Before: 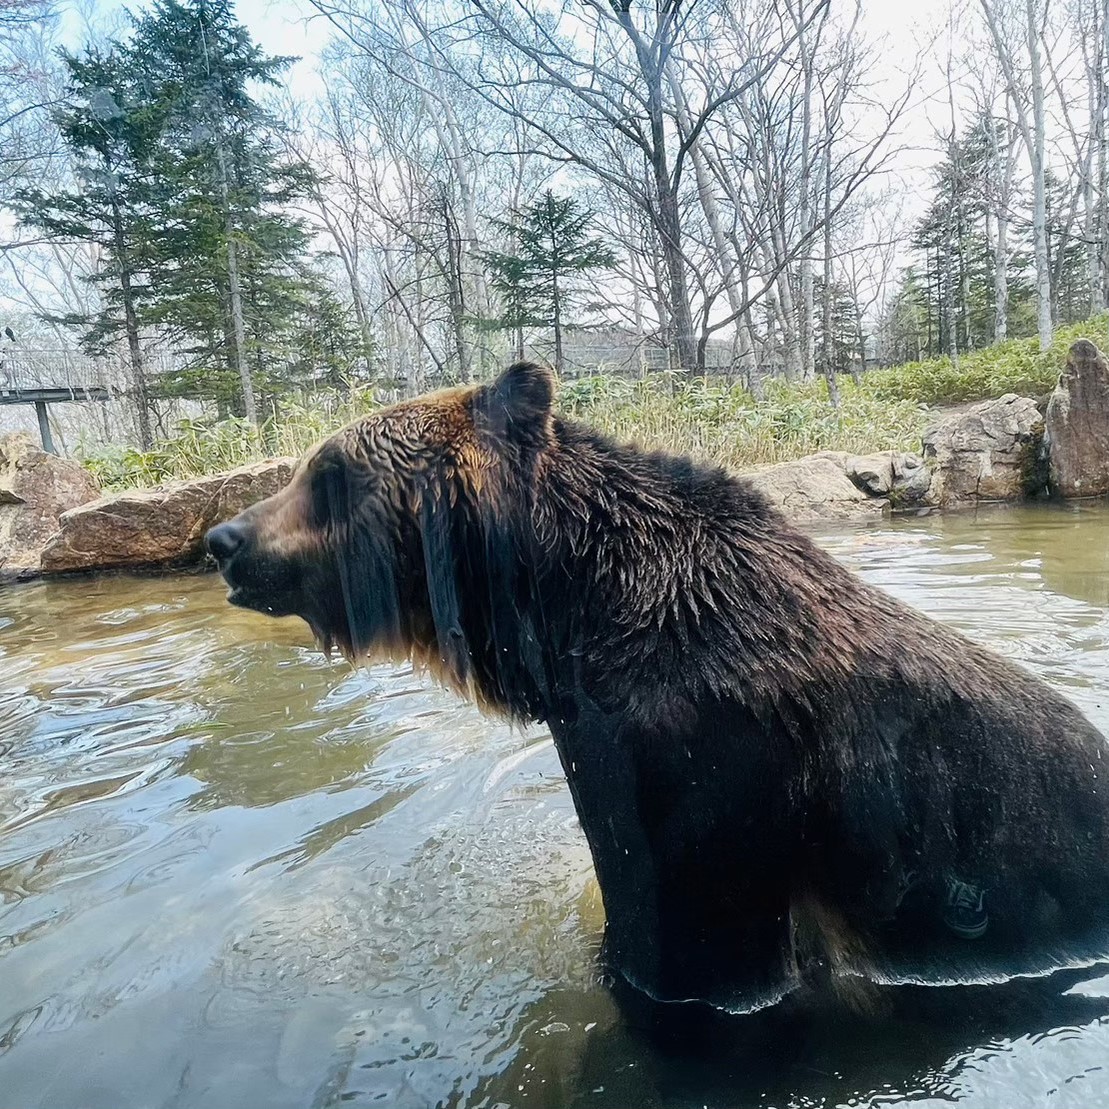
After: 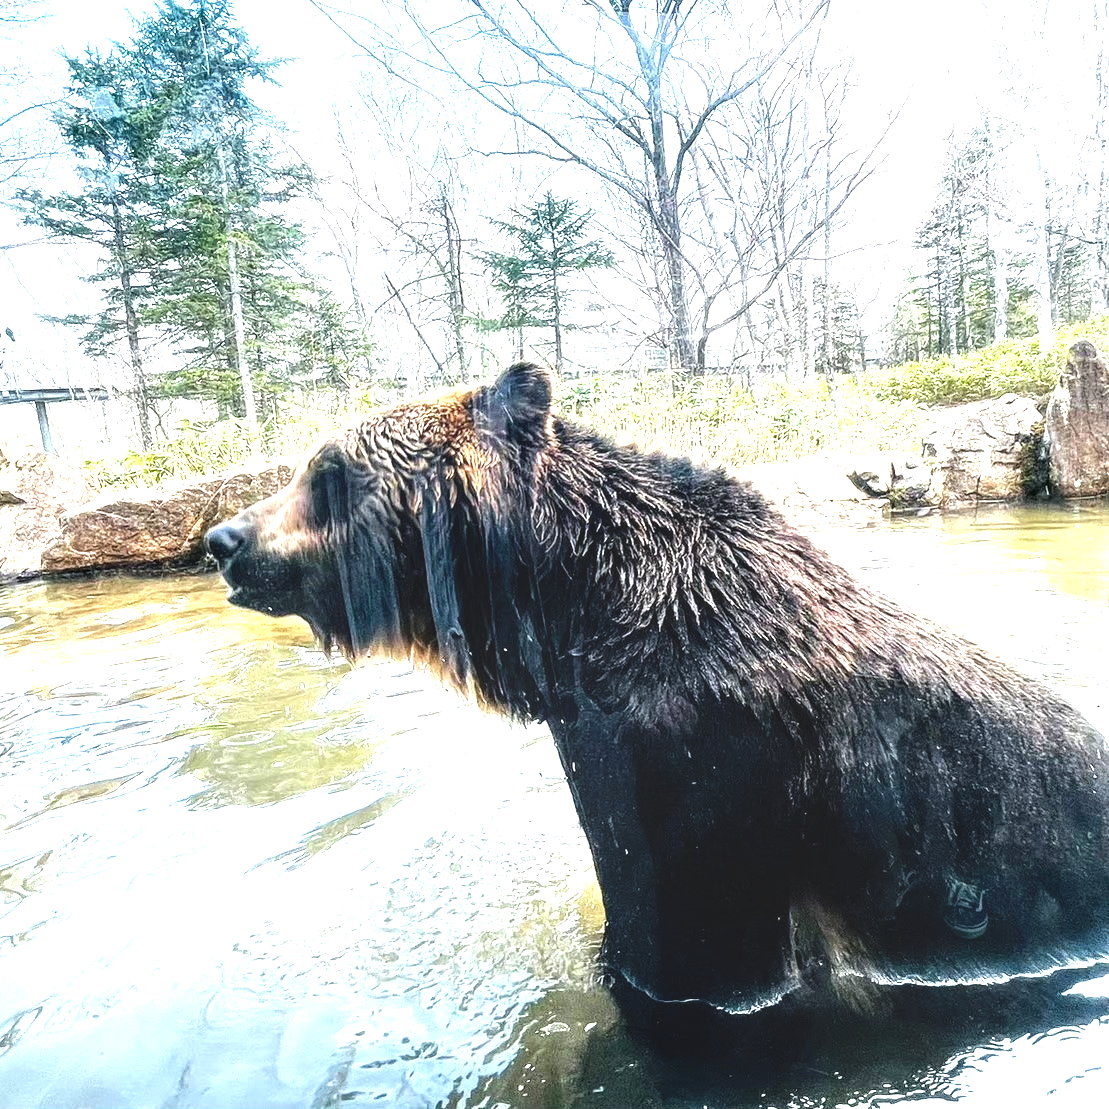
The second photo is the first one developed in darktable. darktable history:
local contrast: on, module defaults
tone equalizer: -8 EV -0.772 EV, -7 EV -0.699 EV, -6 EV -0.601 EV, -5 EV -0.393 EV, -3 EV 0.376 EV, -2 EV 0.6 EV, -1 EV 0.7 EV, +0 EV 0.734 EV, mask exposure compensation -0.498 EV
exposure: exposure 0.203 EV, compensate exposure bias true, compensate highlight preservation false
levels: black 0.081%, levels [0, 0.394, 0.787]
